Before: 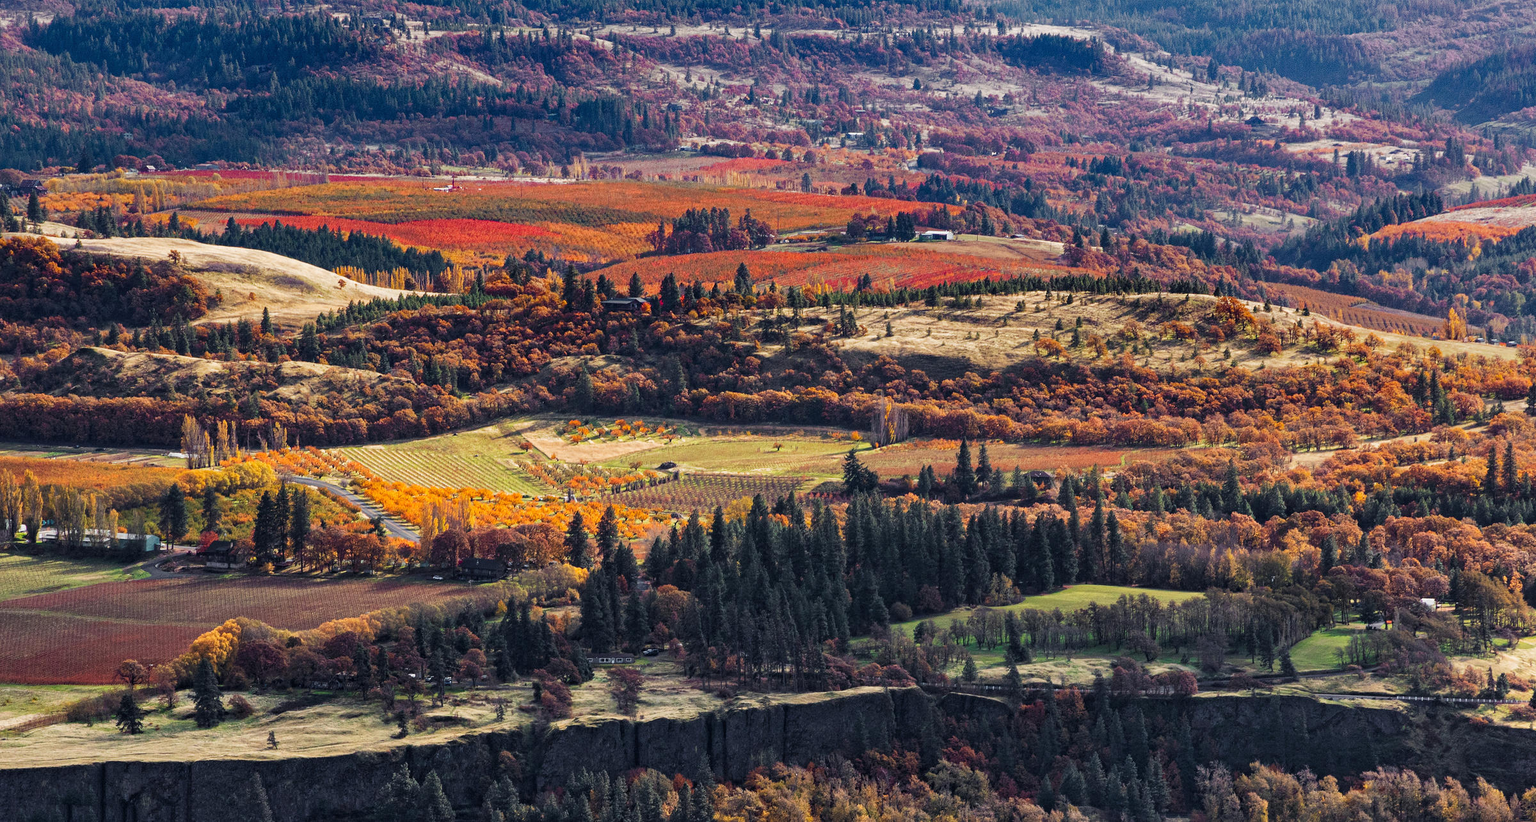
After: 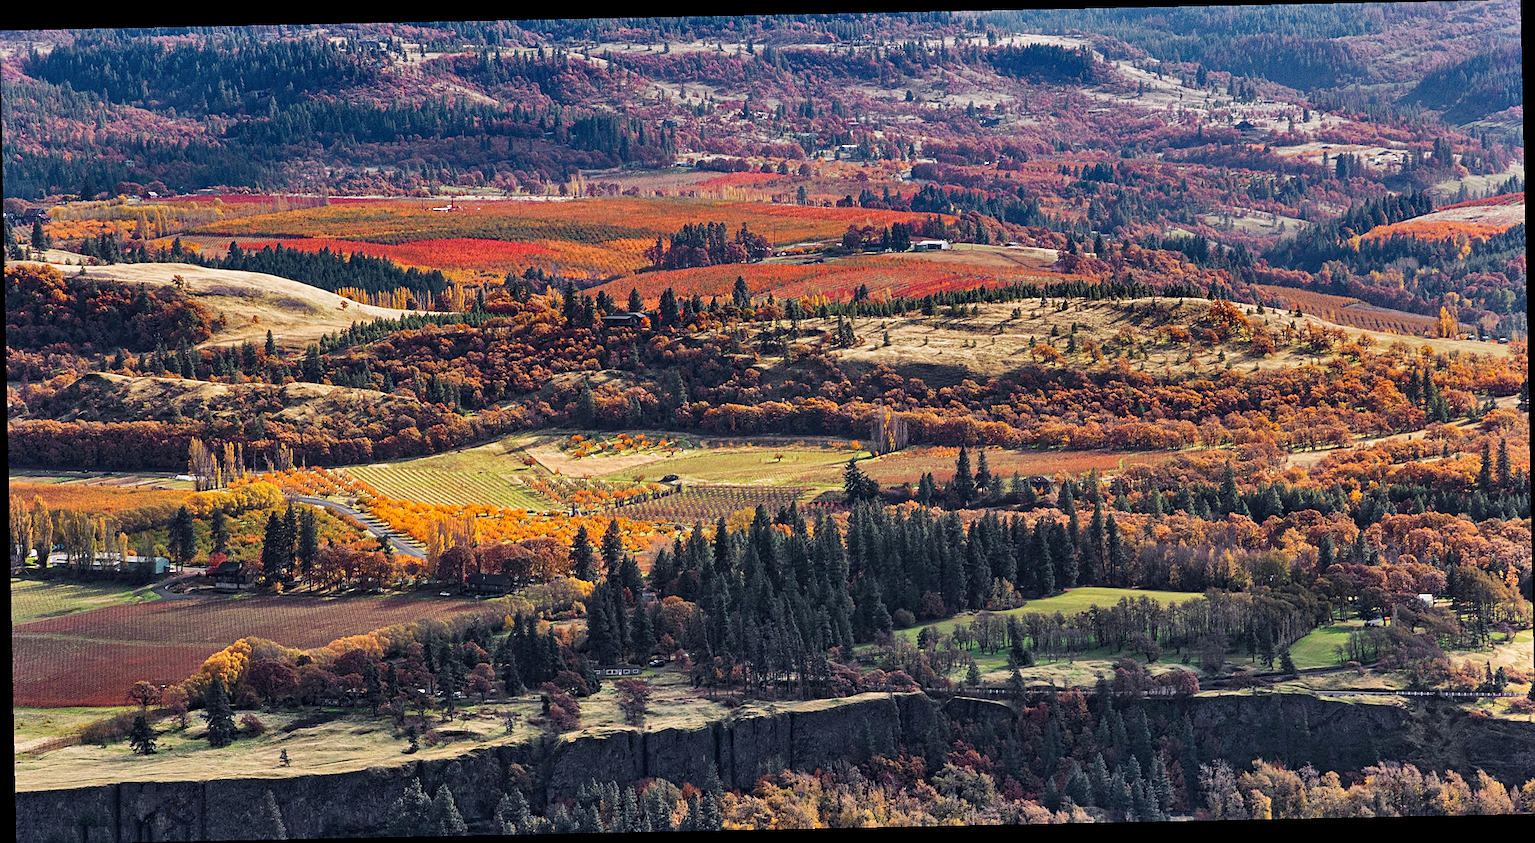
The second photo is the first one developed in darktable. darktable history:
sharpen: on, module defaults
white balance: emerald 1
shadows and highlights: shadows 37.27, highlights -28.18, soften with gaussian
rotate and perspective: rotation -1.17°, automatic cropping off
